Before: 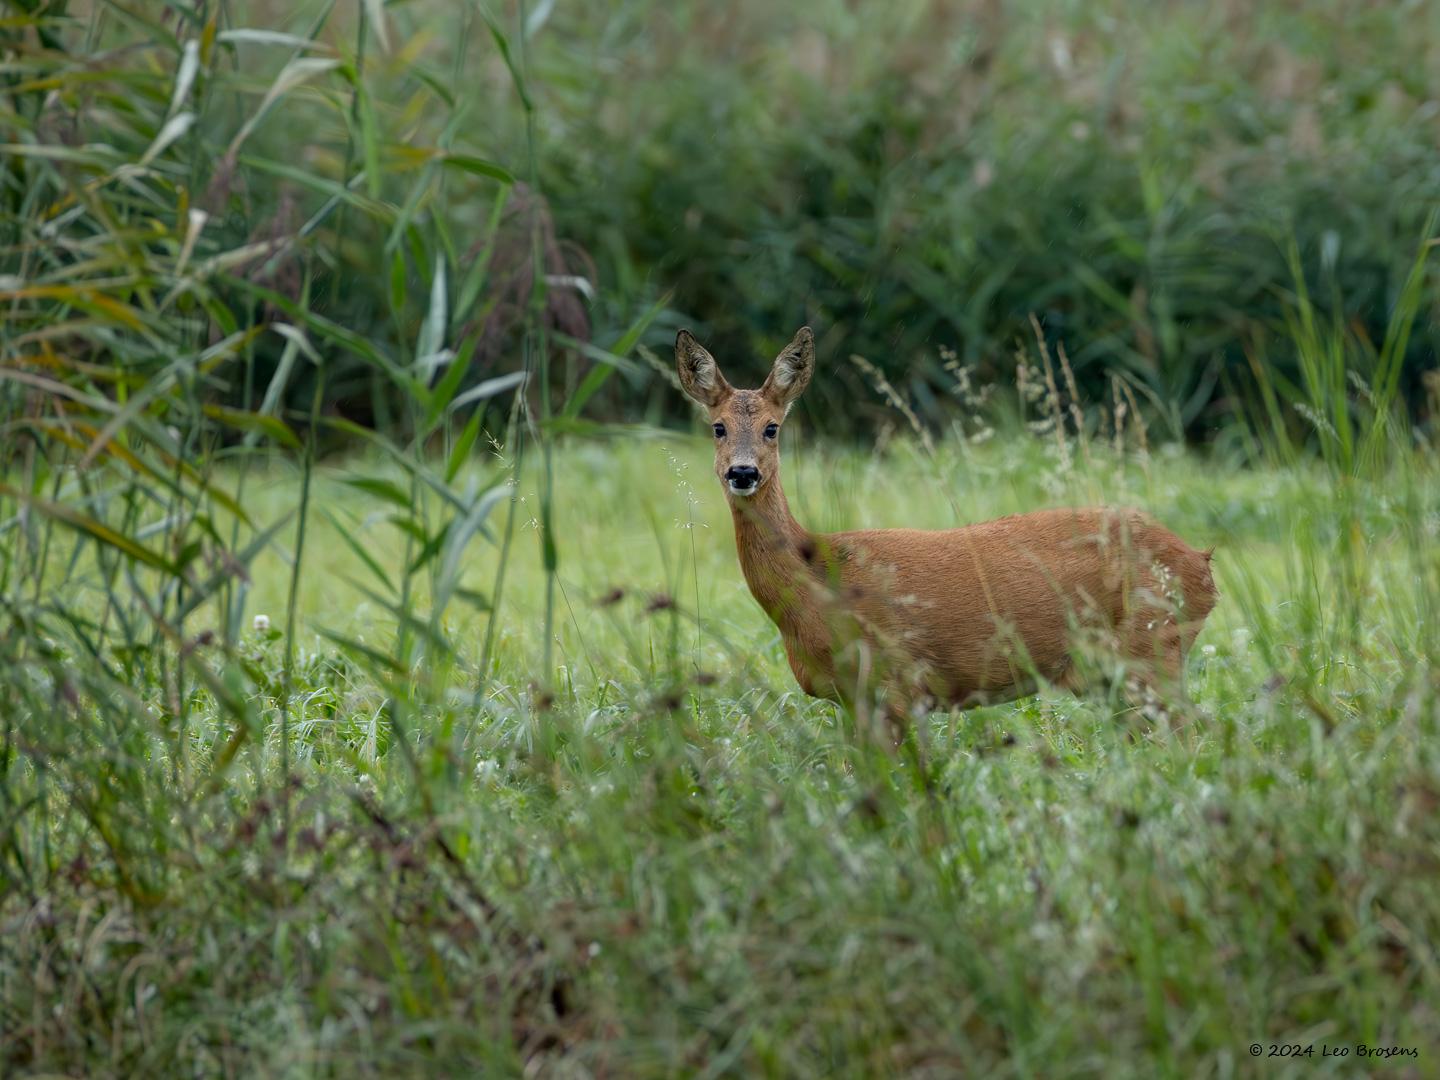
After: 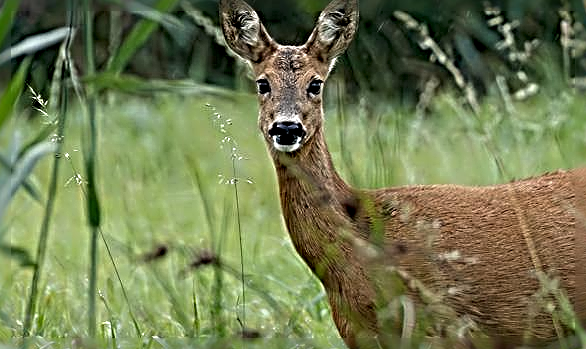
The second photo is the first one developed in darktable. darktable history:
sharpen: radius 4.005, amount 1.991
crop: left 31.686%, top 31.866%, right 27.58%, bottom 35.735%
